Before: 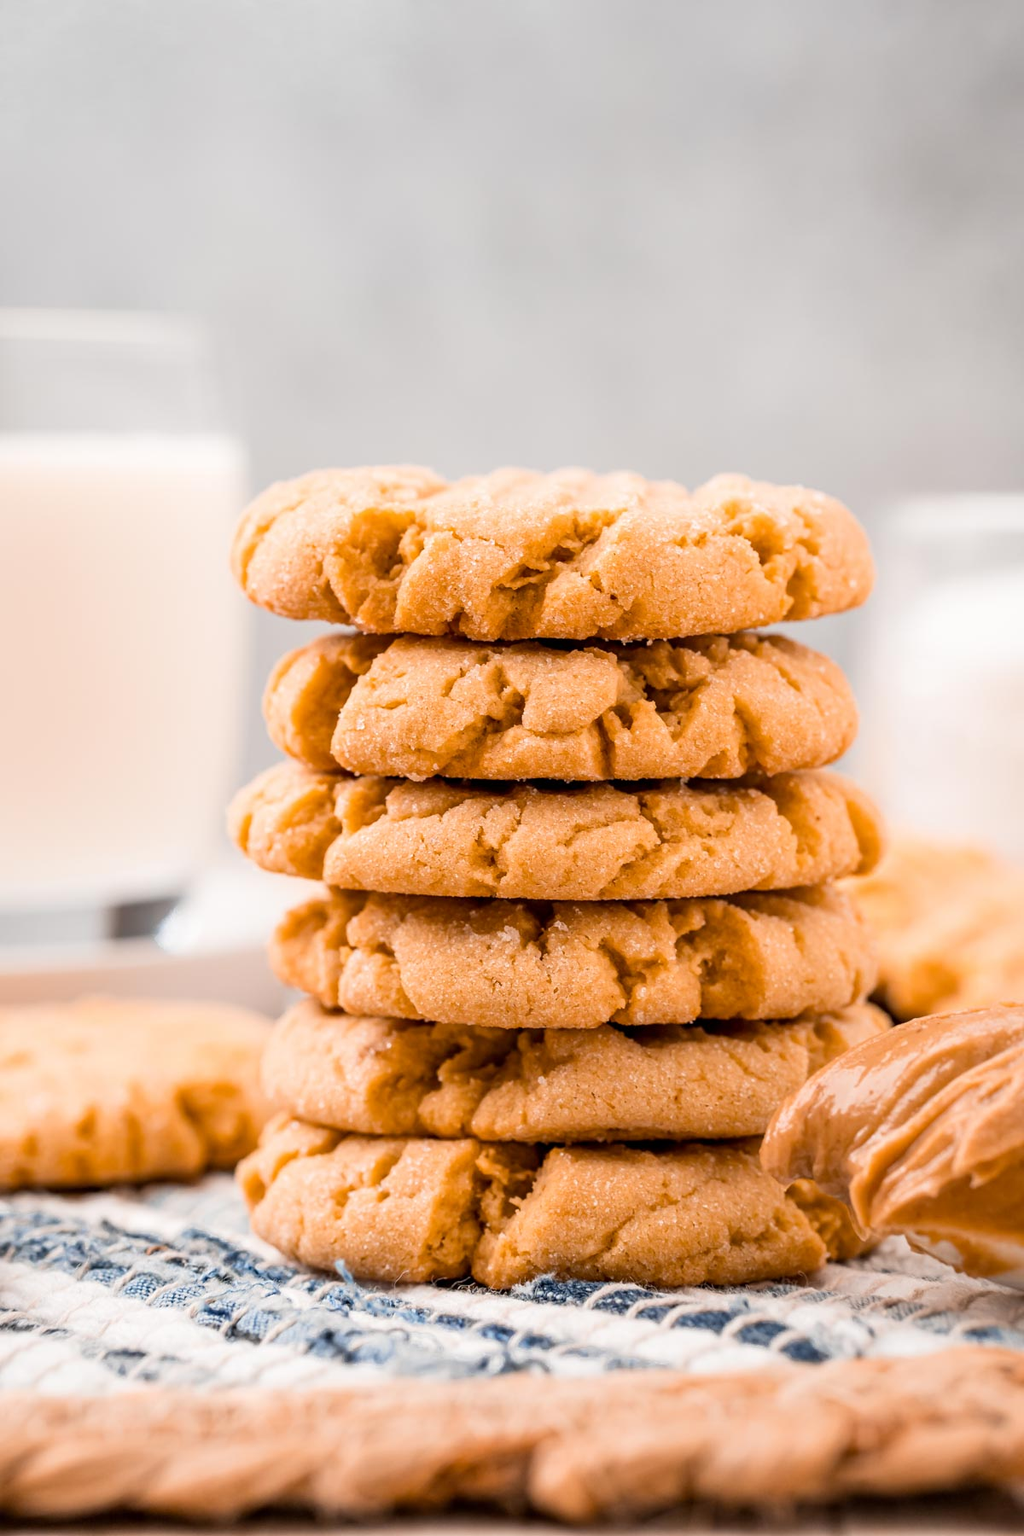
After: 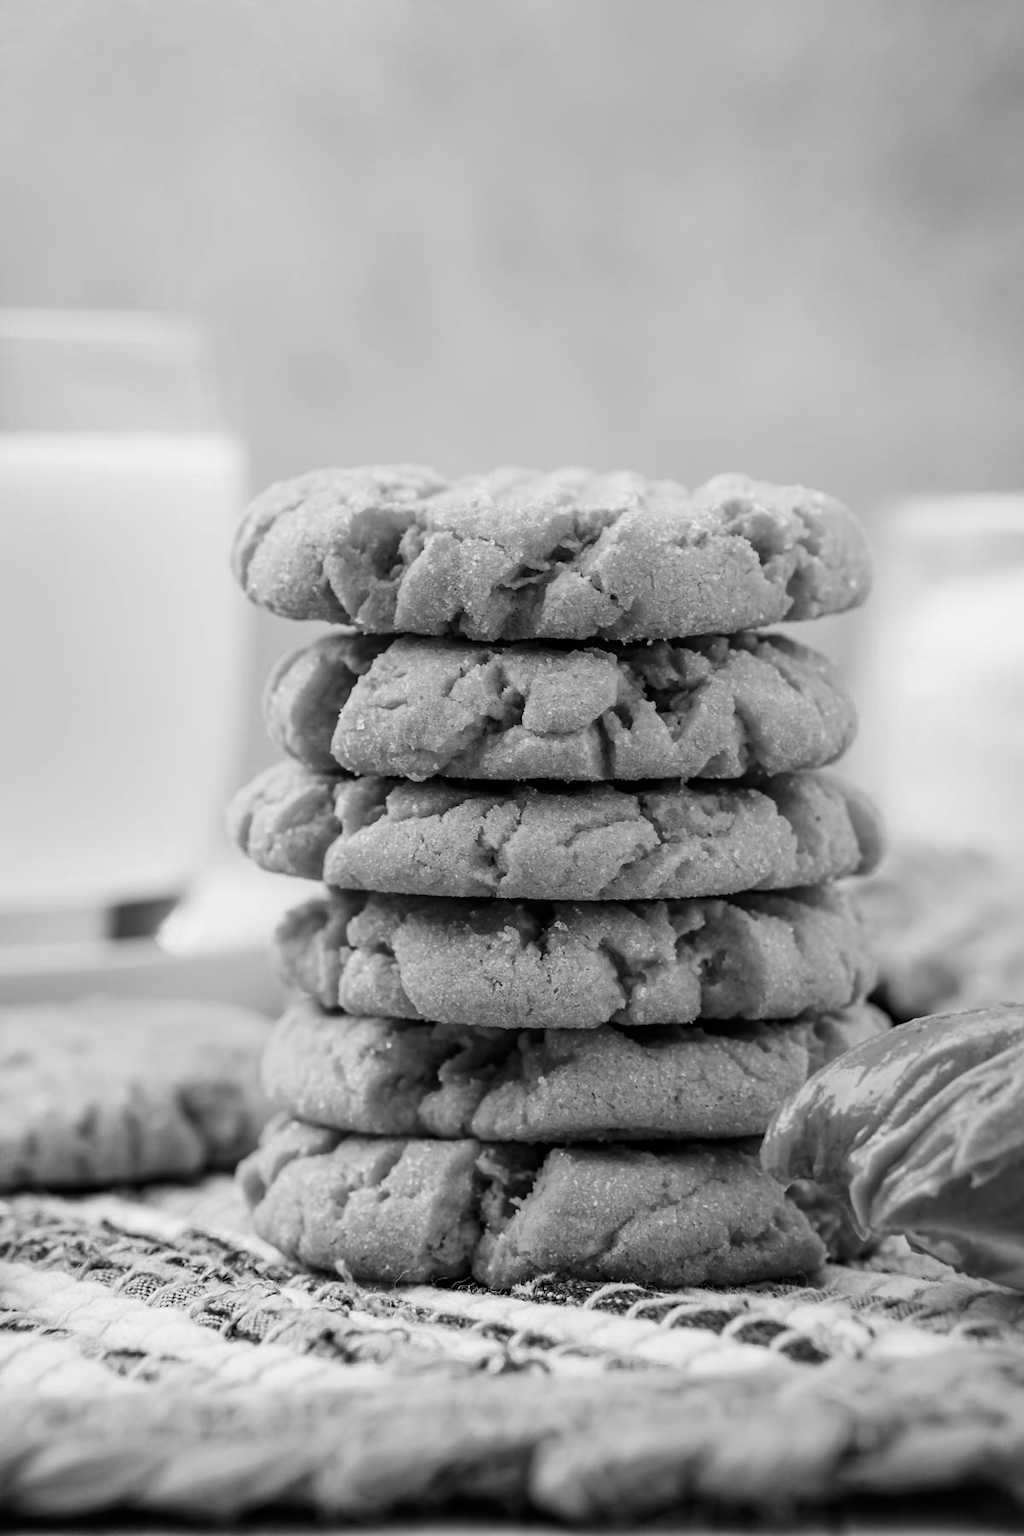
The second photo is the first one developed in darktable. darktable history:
tone curve: curves: ch0 [(0, 0) (0.153, 0.06) (1, 1)], color space Lab, linked channels, preserve colors none
color calibration "t3mujinpack channel mixer": output gray [0.21, 0.42, 0.37, 0], gray › normalize channels true, illuminant same as pipeline (D50), adaptation XYZ, x 0.346, y 0.359, gamut compression 0
